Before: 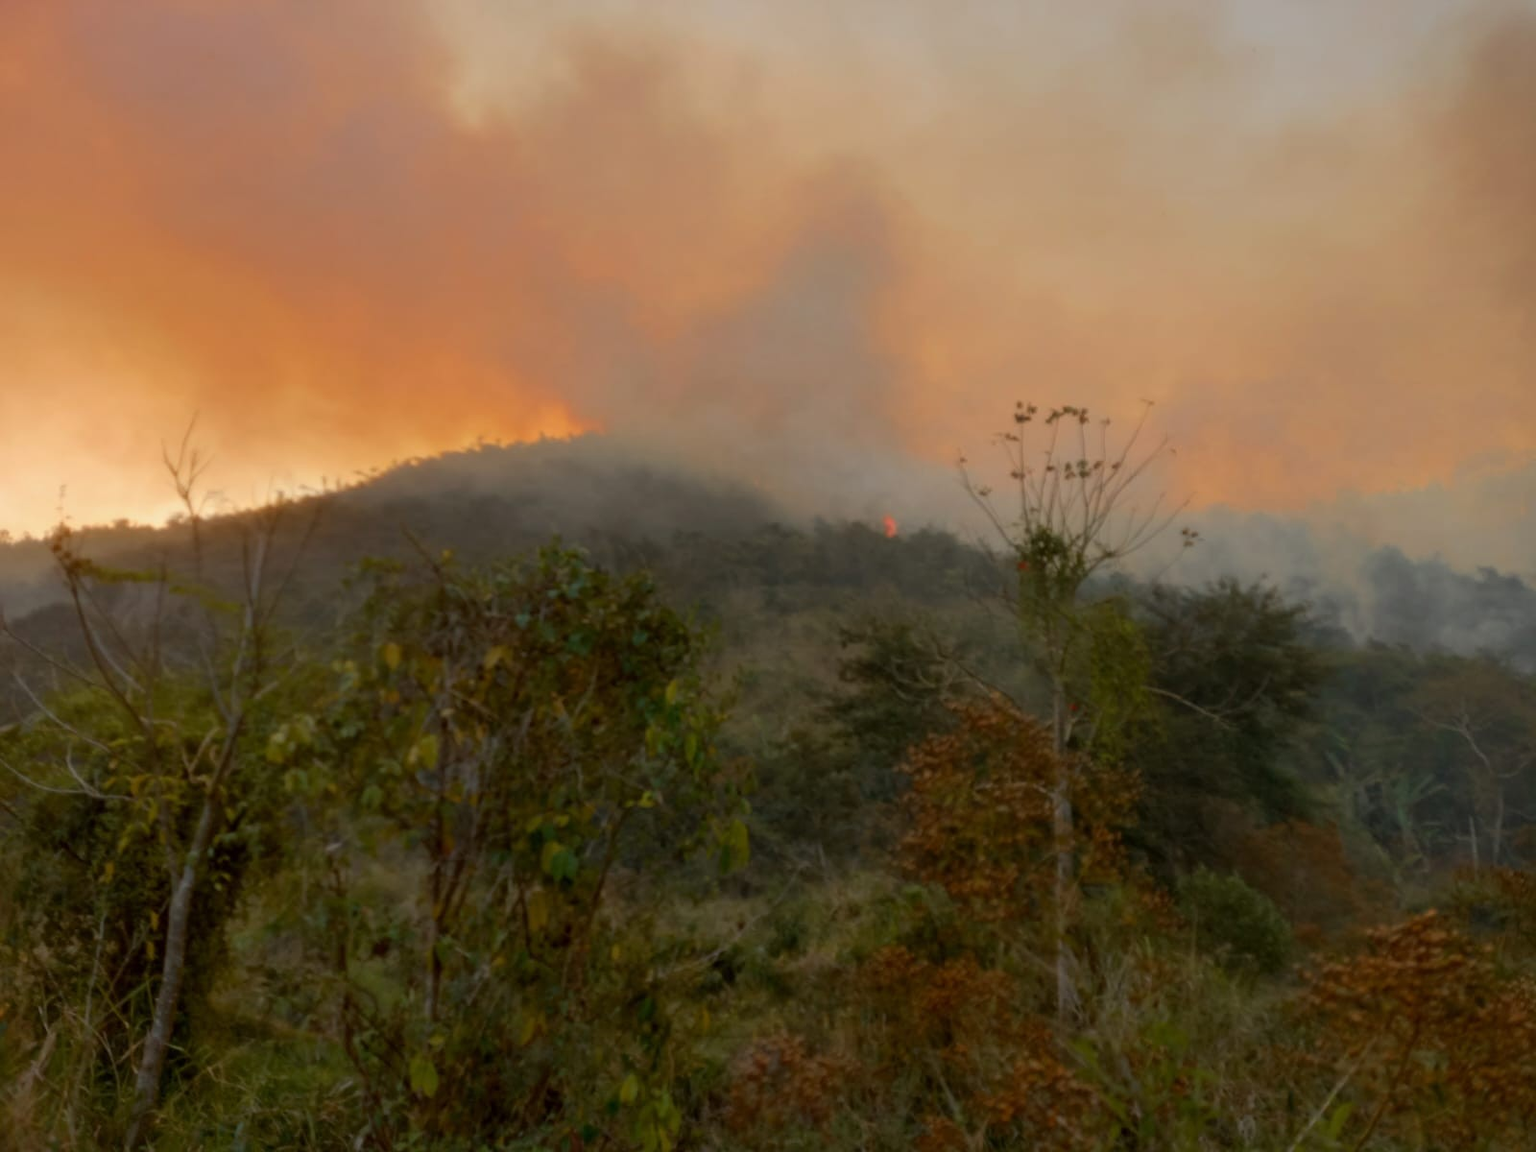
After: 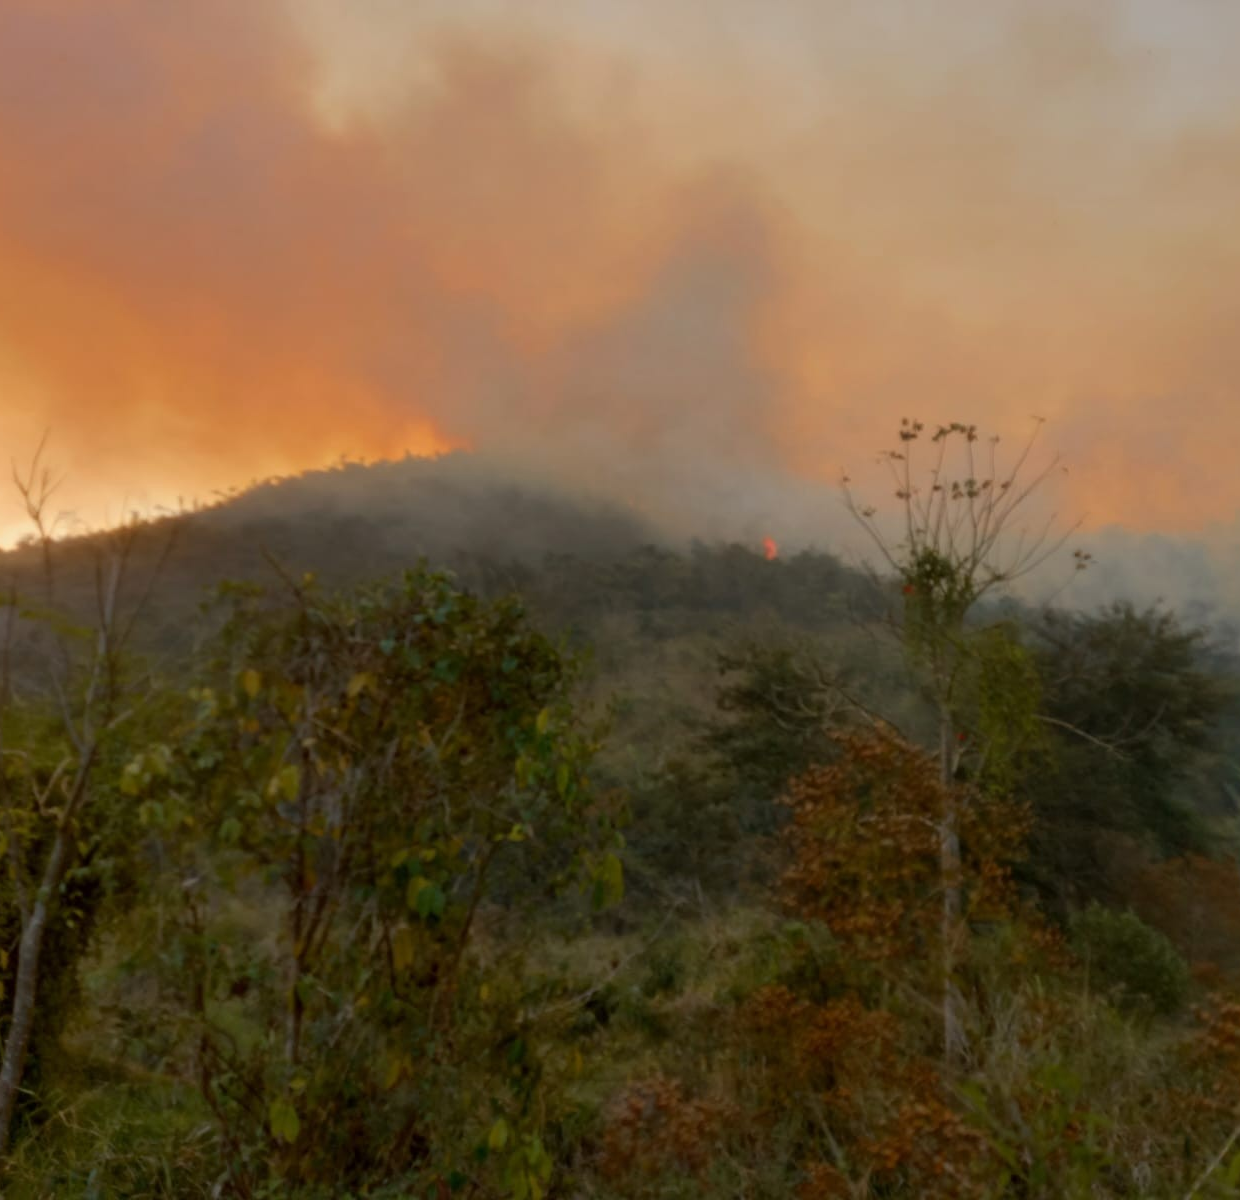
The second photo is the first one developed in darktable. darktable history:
crop: left 9.844%, right 12.633%
